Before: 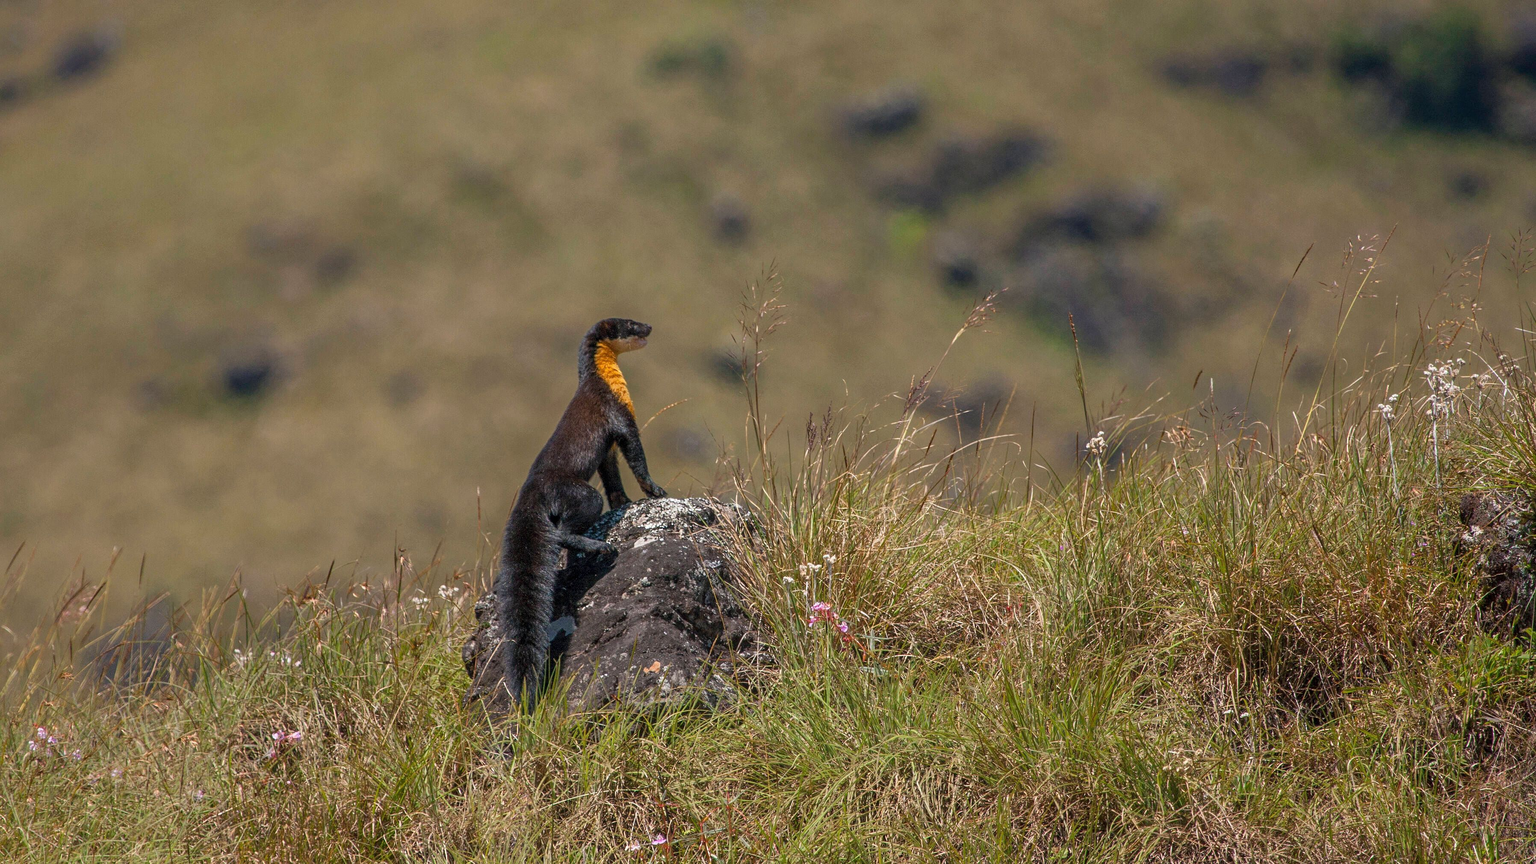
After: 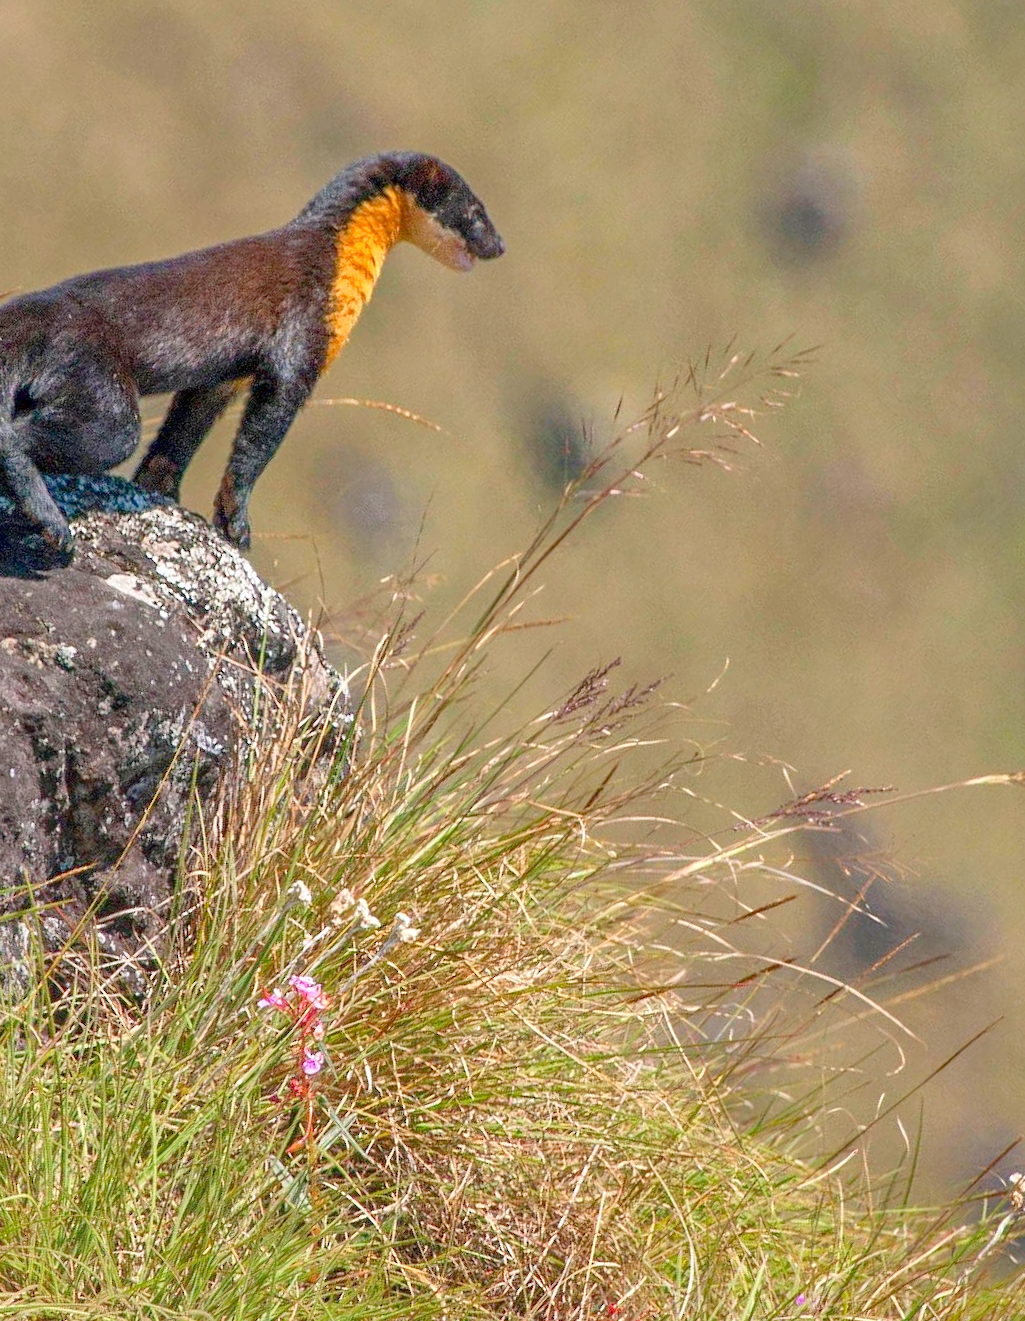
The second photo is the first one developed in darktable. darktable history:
local contrast: mode bilateral grid, contrast 21, coarseness 50, detail 119%, midtone range 0.2
levels: levels [0, 0.397, 0.955]
crop and rotate: angle -45.91°, top 16.411%, right 0.796%, bottom 11.68%
